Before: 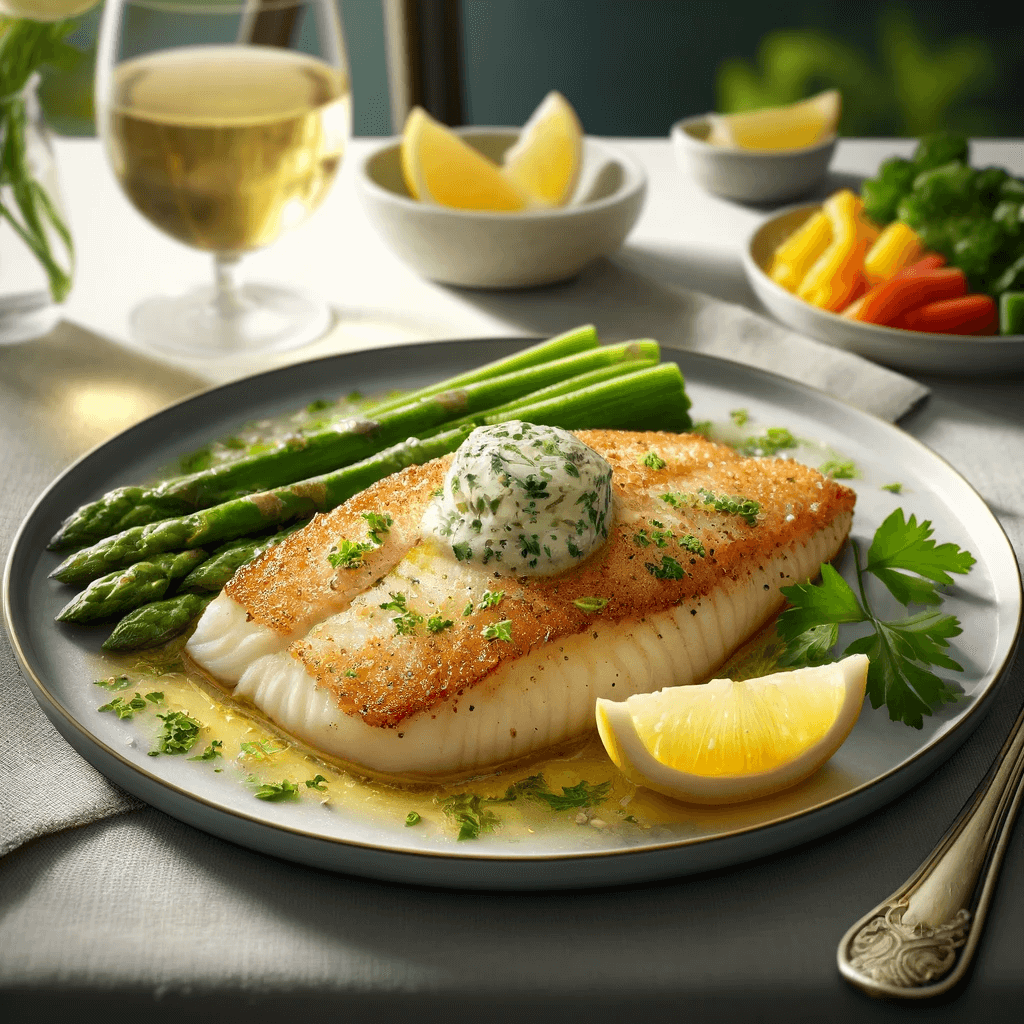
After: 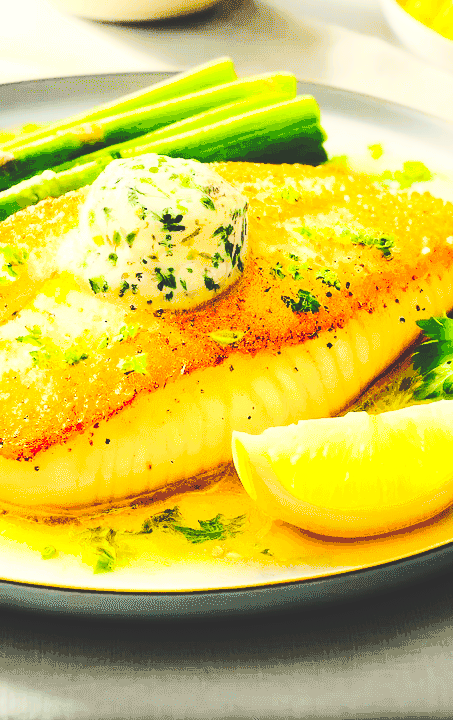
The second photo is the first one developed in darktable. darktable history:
crop: left 35.612%, top 26.167%, right 20.081%, bottom 3.454%
tone curve: curves: ch0 [(0, 0) (0.003, 0.174) (0.011, 0.178) (0.025, 0.182) (0.044, 0.185) (0.069, 0.191) (0.1, 0.194) (0.136, 0.199) (0.177, 0.219) (0.224, 0.246) (0.277, 0.284) (0.335, 0.35) (0.399, 0.43) (0.468, 0.539) (0.543, 0.637) (0.623, 0.711) (0.709, 0.799) (0.801, 0.865) (0.898, 0.914) (1, 1)], preserve colors none
tone equalizer: -7 EV 0.151 EV, -6 EV 0.567 EV, -5 EV 1.17 EV, -4 EV 1.36 EV, -3 EV 1.12 EV, -2 EV 0.6 EV, -1 EV 0.155 EV, edges refinement/feathering 500, mask exposure compensation -1.57 EV, preserve details no
base curve: curves: ch0 [(0, 0) (0.028, 0.03) (0.121, 0.232) (0.46, 0.748) (0.859, 0.968) (1, 1)], preserve colors average RGB
color balance rgb: perceptual saturation grading › global saturation 29.626%, global vibrance 9.418%
contrast brightness saturation: brightness 0.091, saturation 0.194
